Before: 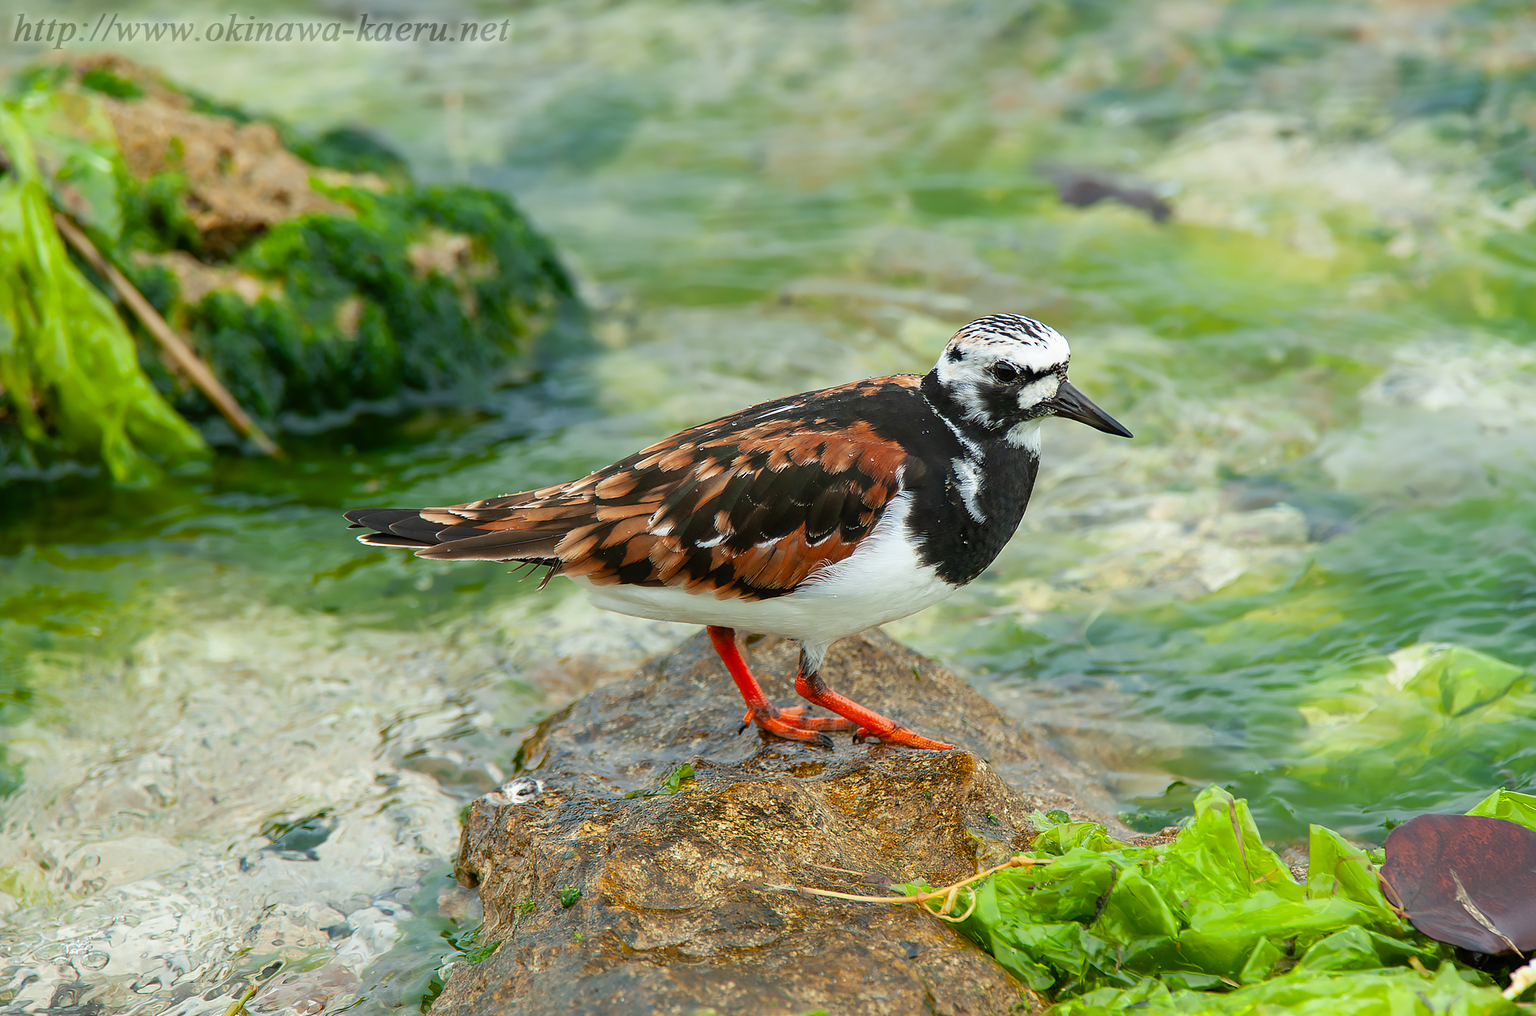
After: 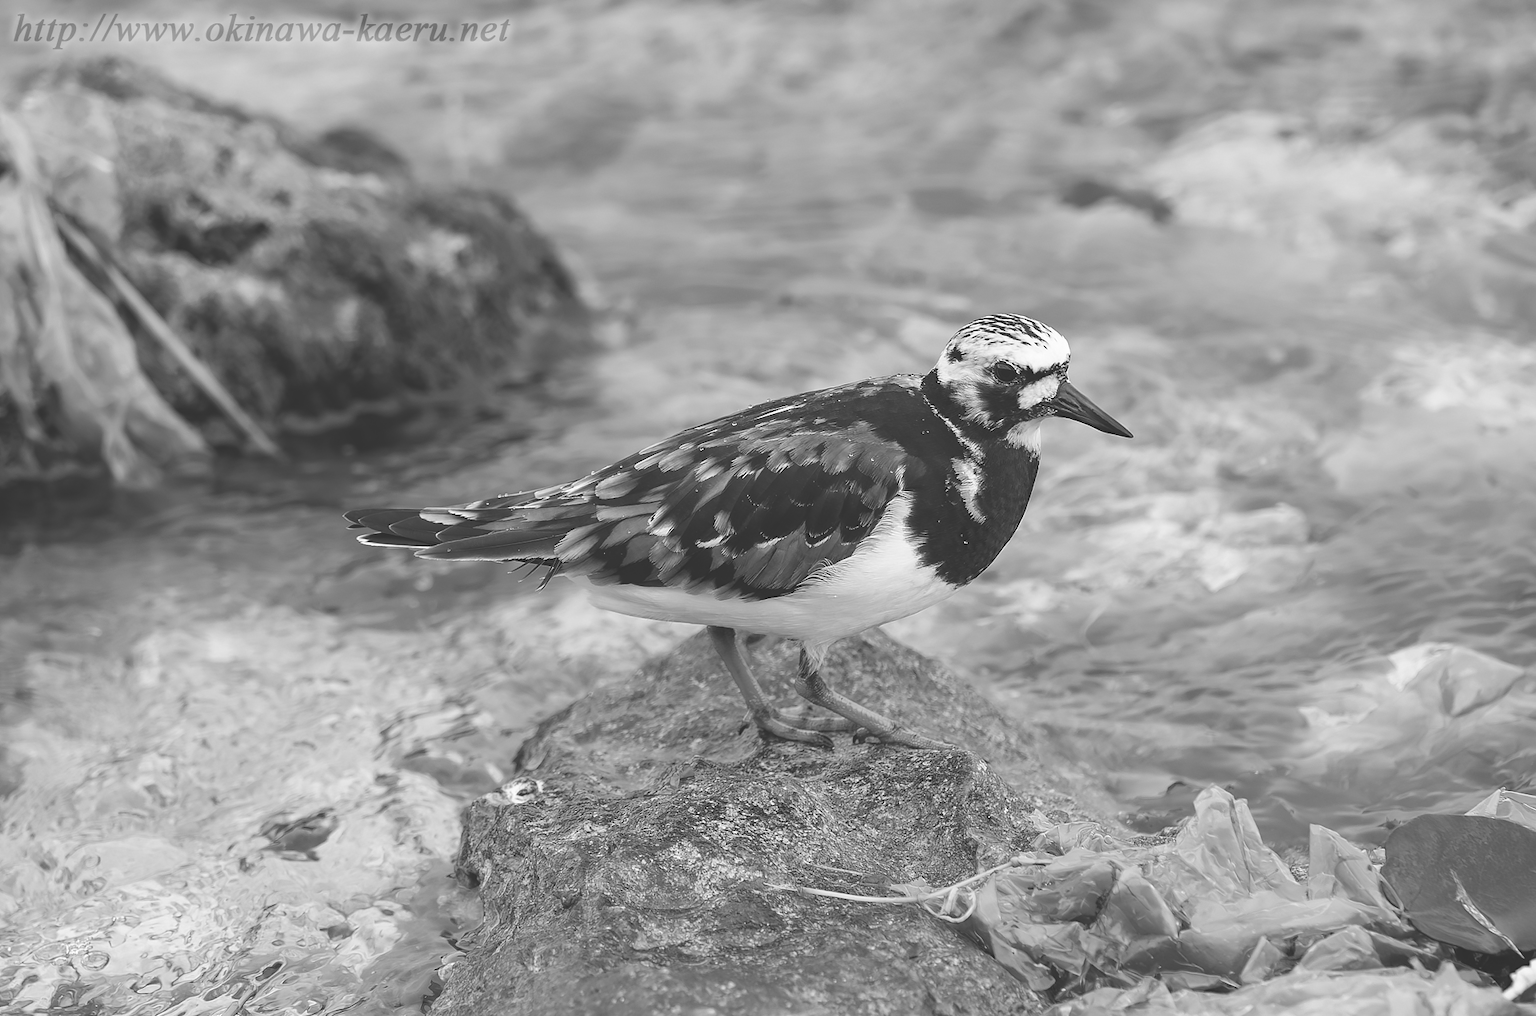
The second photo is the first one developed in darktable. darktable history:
monochrome: on, module defaults
exposure: black level correction -0.03, compensate highlight preservation false
